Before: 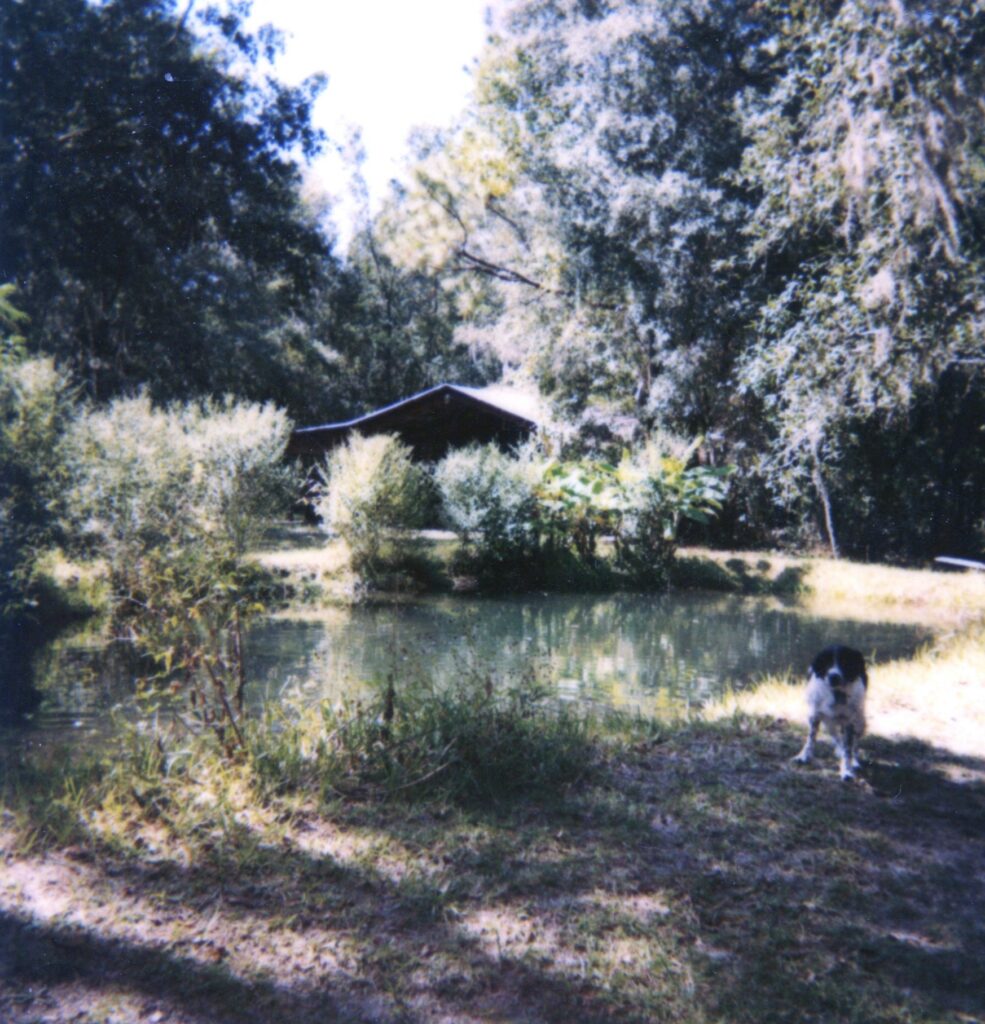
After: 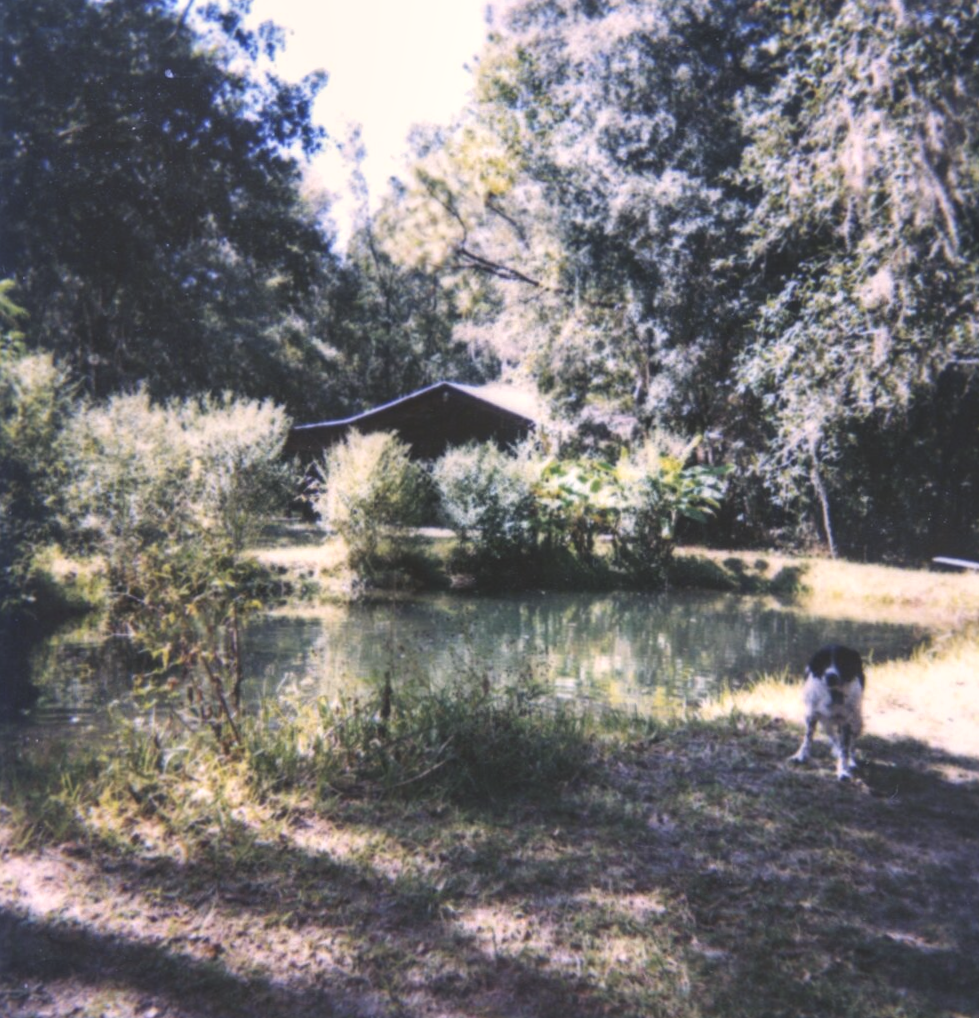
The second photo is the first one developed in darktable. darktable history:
local contrast: on, module defaults
crop and rotate: angle -0.291°
color correction: highlights a* 3.61, highlights b* 5.08
exposure: black level correction -0.021, exposure -0.033 EV, compensate highlight preservation false
